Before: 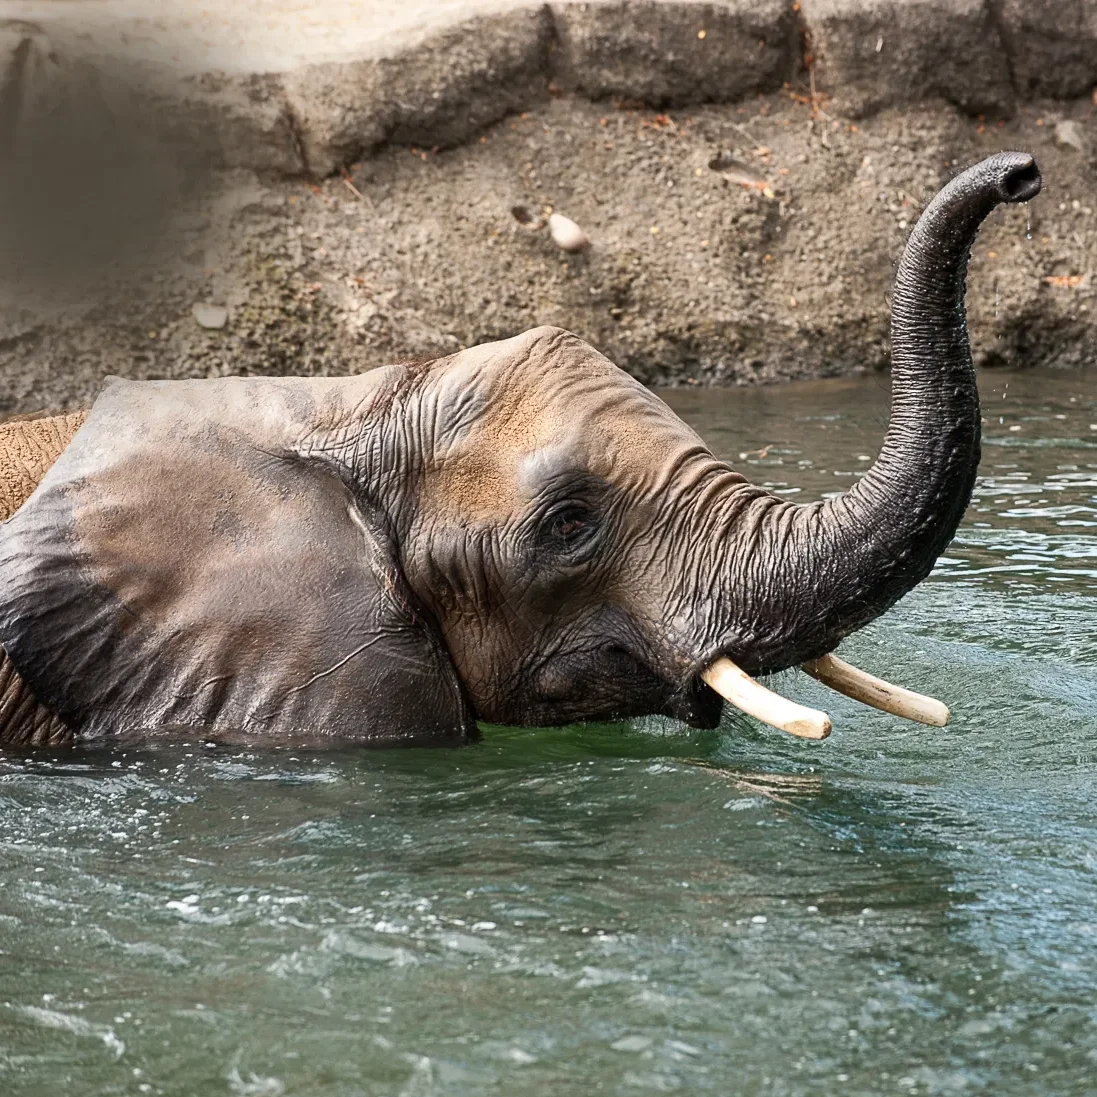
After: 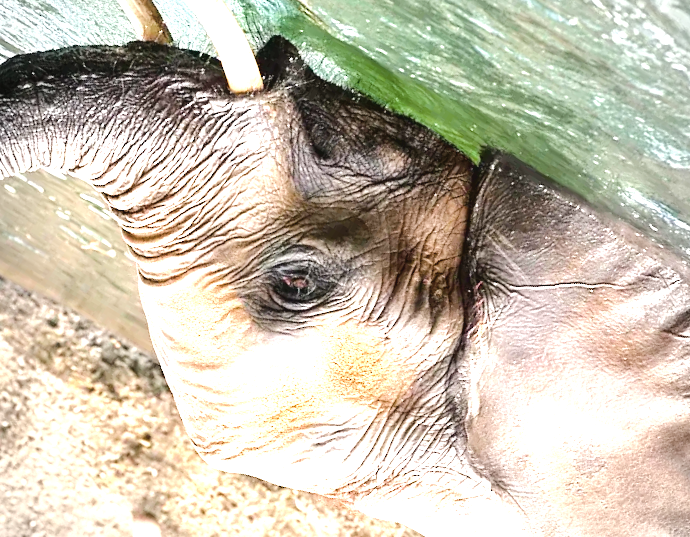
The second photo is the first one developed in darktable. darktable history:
crop and rotate: angle 148.66°, left 9.119%, top 15.59%, right 4.426%, bottom 17.103%
exposure: black level correction 0, exposure 1.283 EV, compensate highlight preservation false
tone equalizer: -8 EV -0.439 EV, -7 EV -0.399 EV, -6 EV -0.324 EV, -5 EV -0.253 EV, -3 EV 0.225 EV, -2 EV 0.309 EV, -1 EV 0.411 EV, +0 EV 0.401 EV, edges refinement/feathering 500, mask exposure compensation -1.57 EV, preserve details no
vignetting: on, module defaults
contrast brightness saturation: brightness 0.153
color balance rgb: perceptual saturation grading › global saturation 20%, perceptual saturation grading › highlights -24.726%, perceptual saturation grading › shadows 49.332%, perceptual brilliance grading › global brilliance 11.701%
tone curve: curves: ch0 [(0, 0) (0.003, 0.047) (0.011, 0.05) (0.025, 0.053) (0.044, 0.057) (0.069, 0.062) (0.1, 0.084) (0.136, 0.115) (0.177, 0.159) (0.224, 0.216) (0.277, 0.289) (0.335, 0.382) (0.399, 0.474) (0.468, 0.561) (0.543, 0.636) (0.623, 0.705) (0.709, 0.778) (0.801, 0.847) (0.898, 0.916) (1, 1)], color space Lab, independent channels, preserve colors none
